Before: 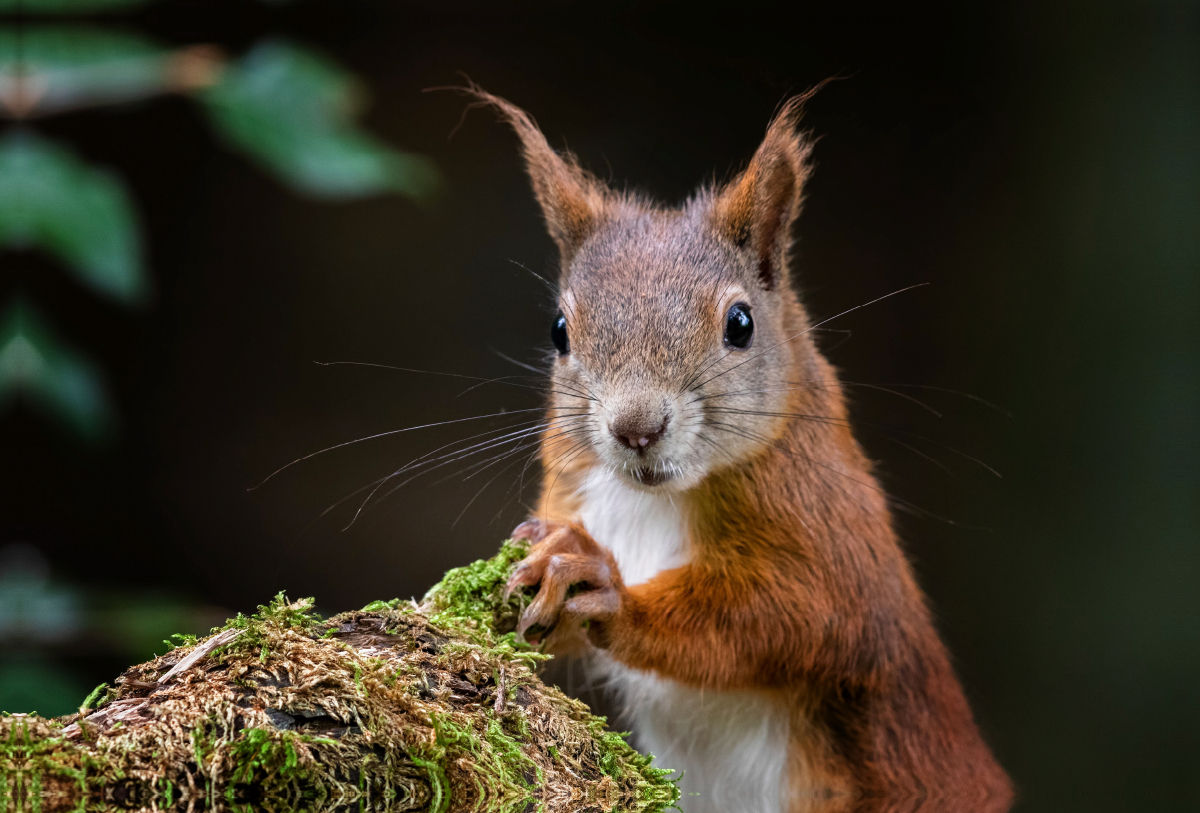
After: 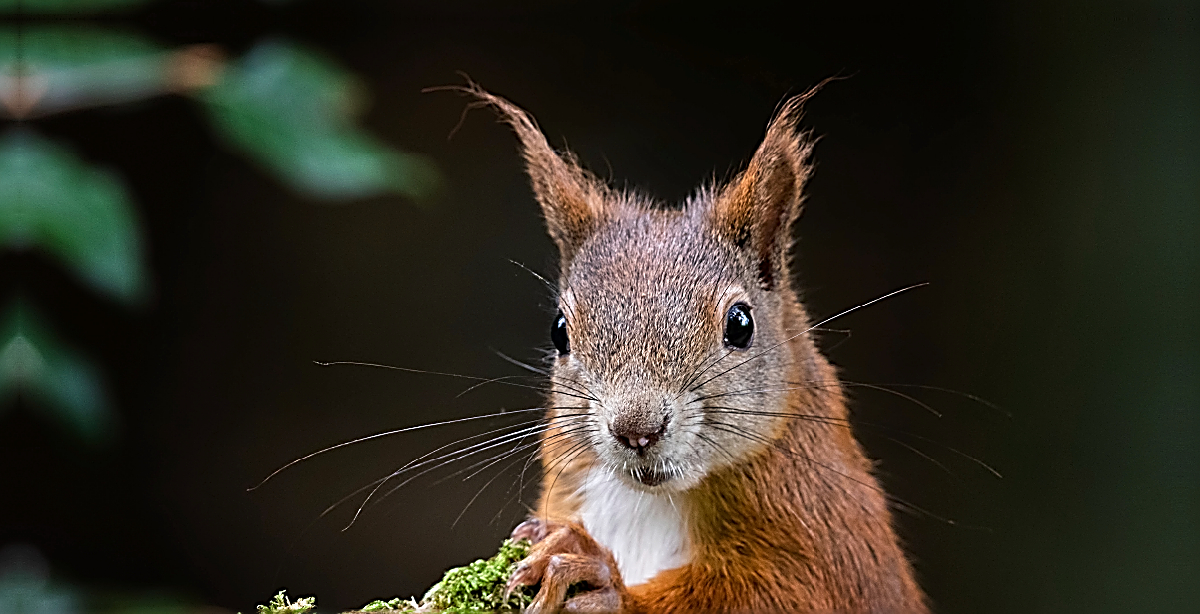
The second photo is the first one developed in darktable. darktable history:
sharpen: amount 1.856
crop: bottom 24.432%
